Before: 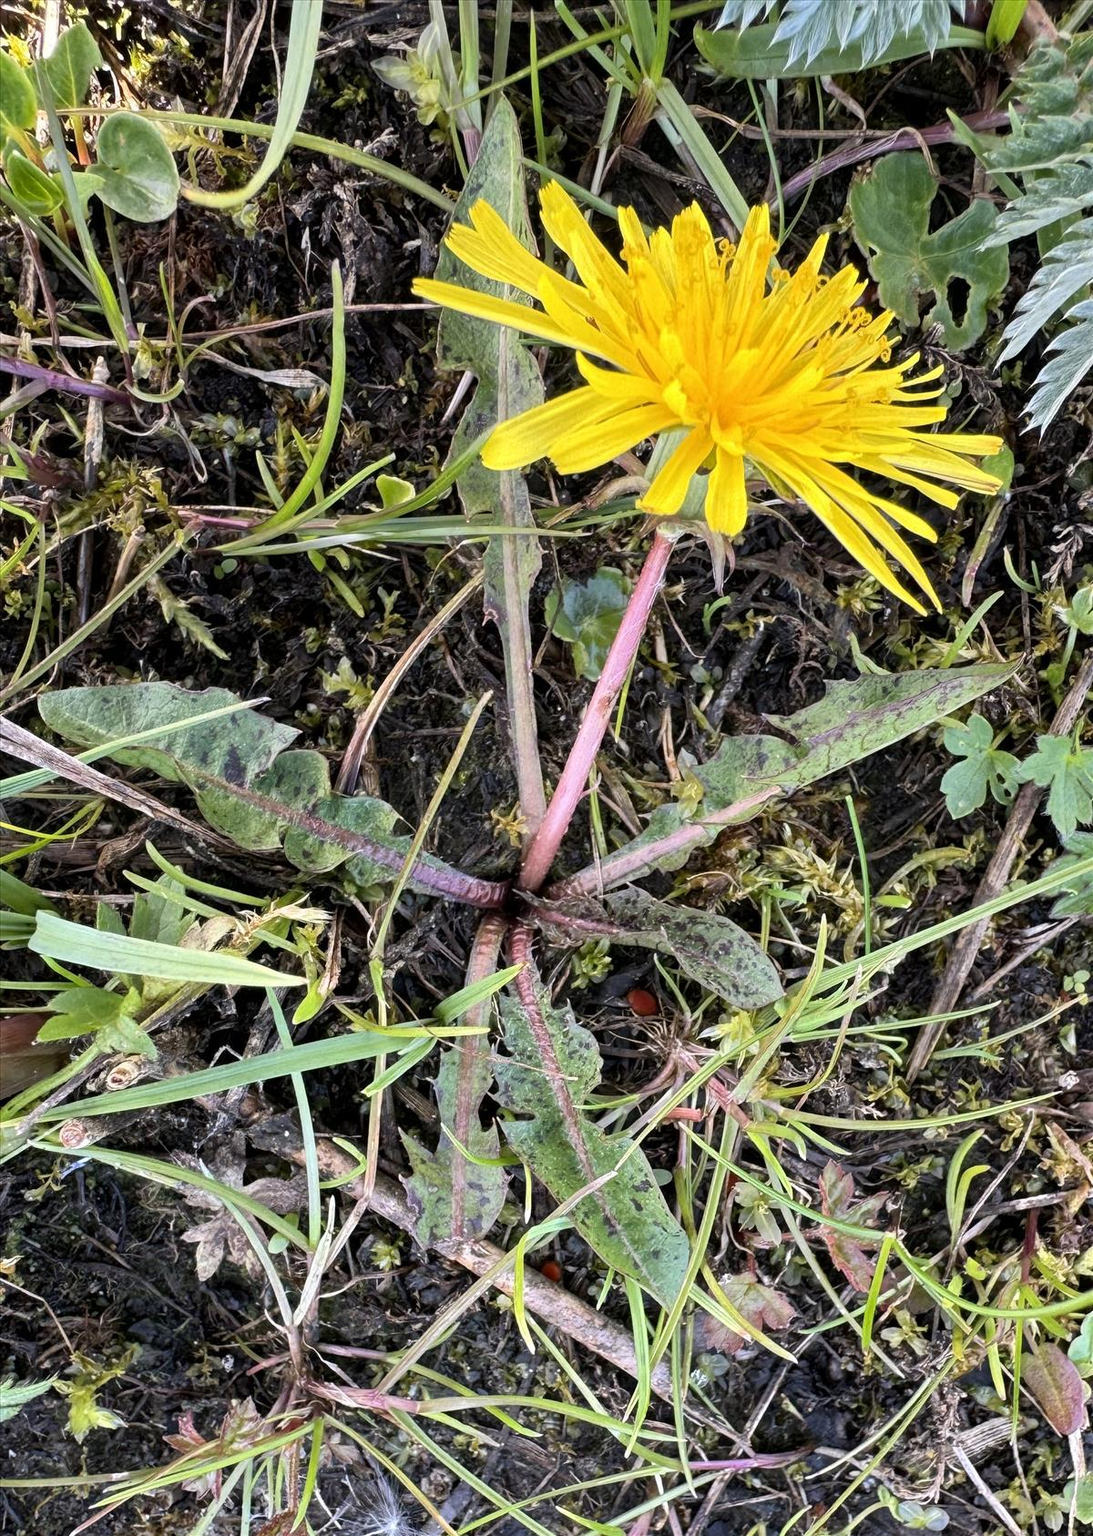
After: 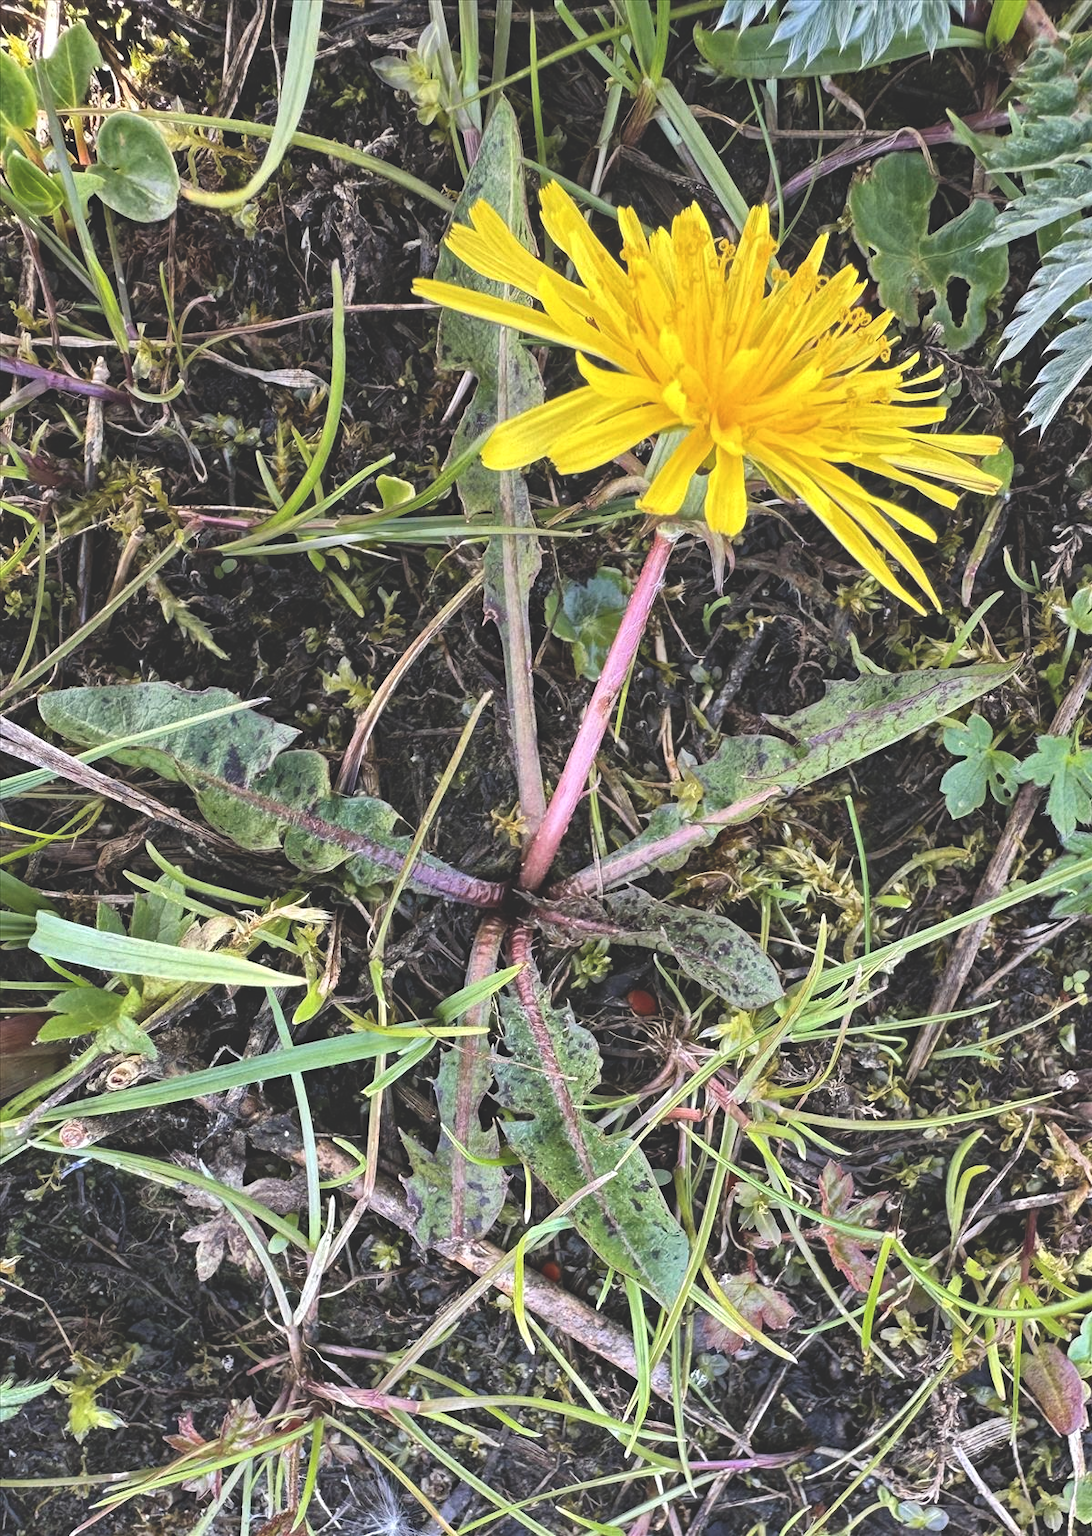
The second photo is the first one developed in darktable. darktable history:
haze removal: strength 0.25, distance 0.25, compatibility mode true, adaptive false
local contrast: mode bilateral grid, contrast 20, coarseness 50, detail 120%, midtone range 0.2
exposure: black level correction -0.03, compensate highlight preservation false
